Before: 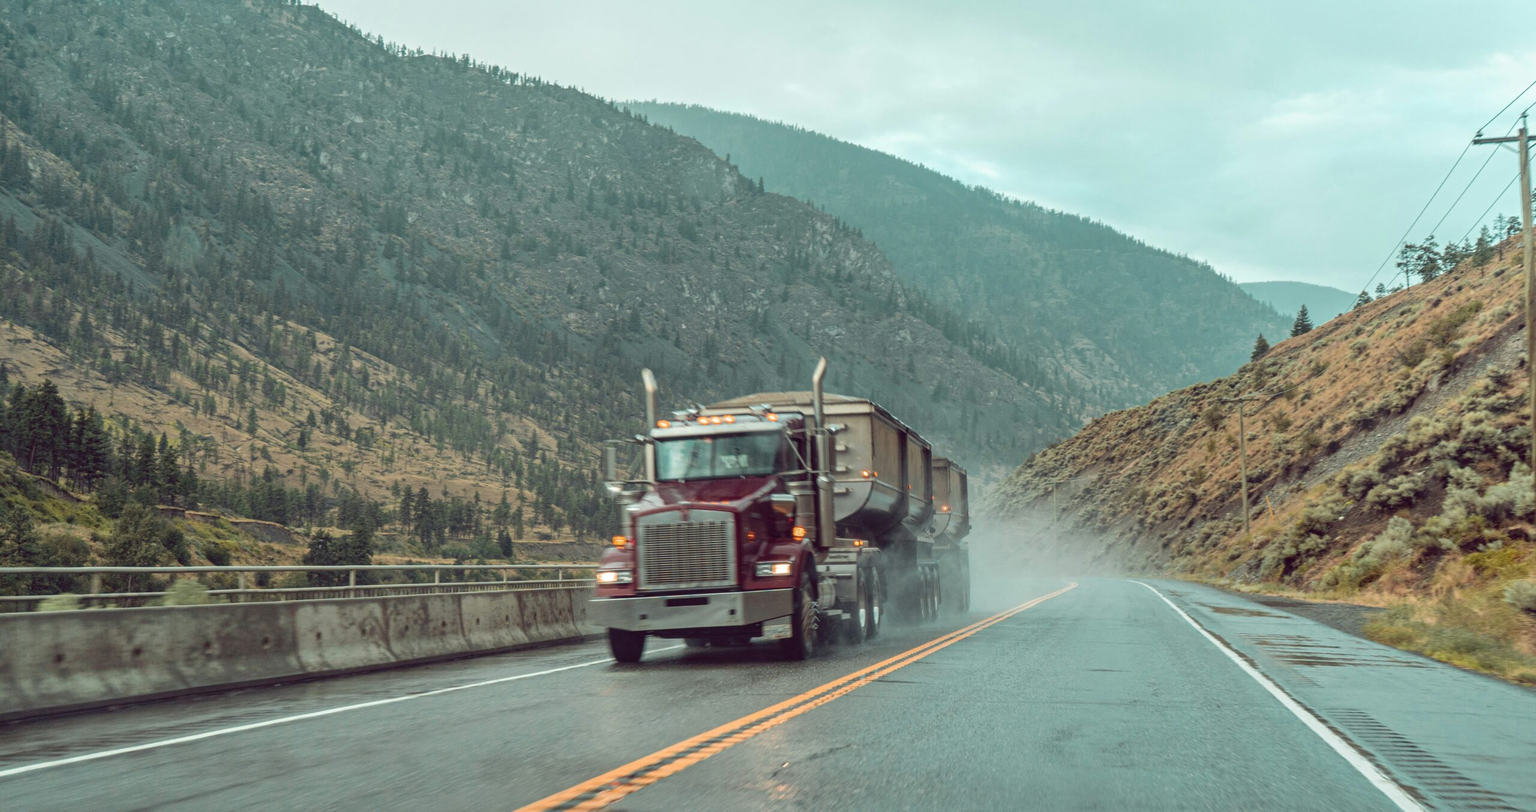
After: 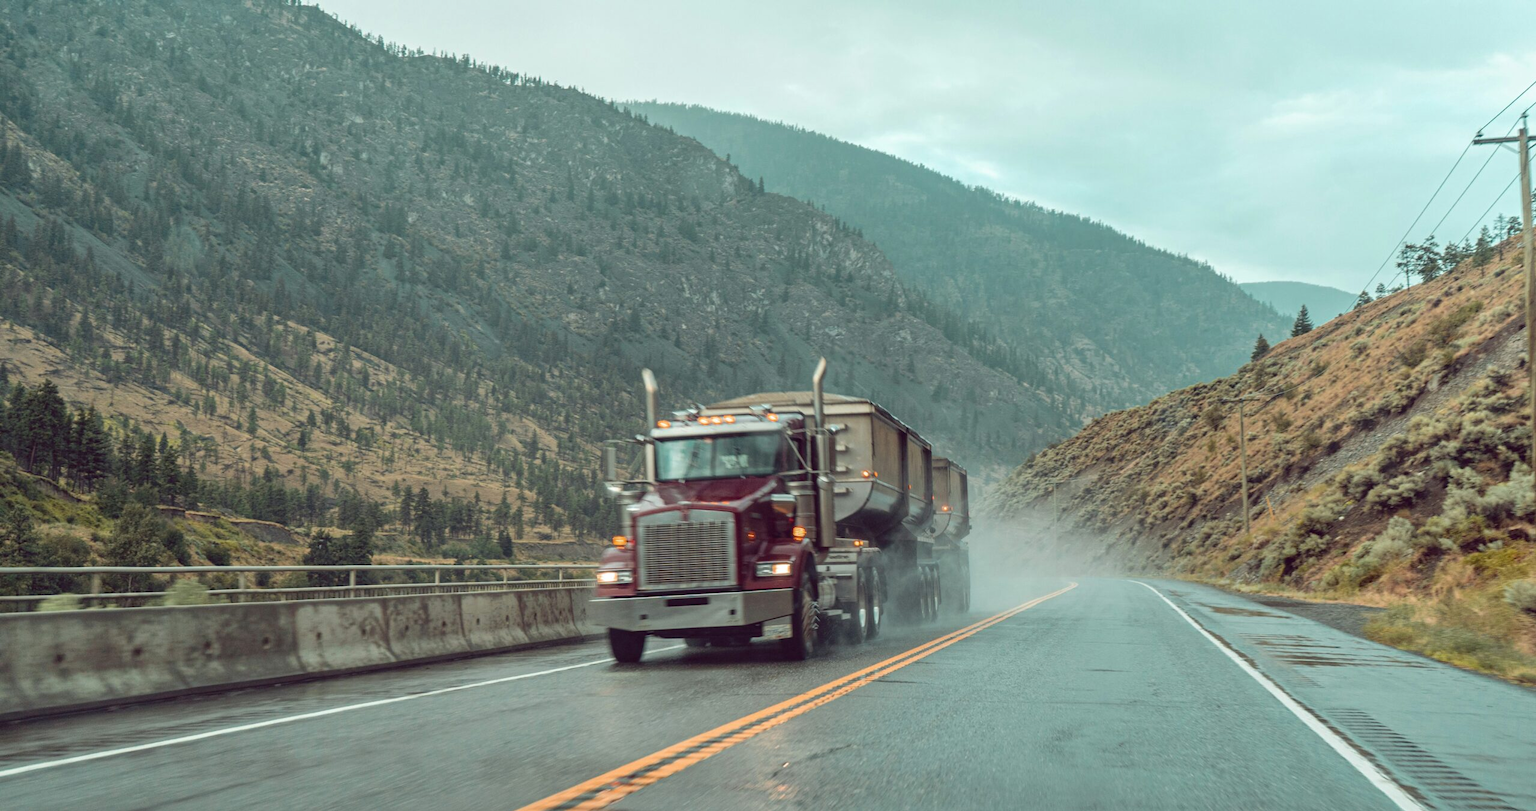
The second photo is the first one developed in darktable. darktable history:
tone equalizer: mask exposure compensation -0.515 EV
